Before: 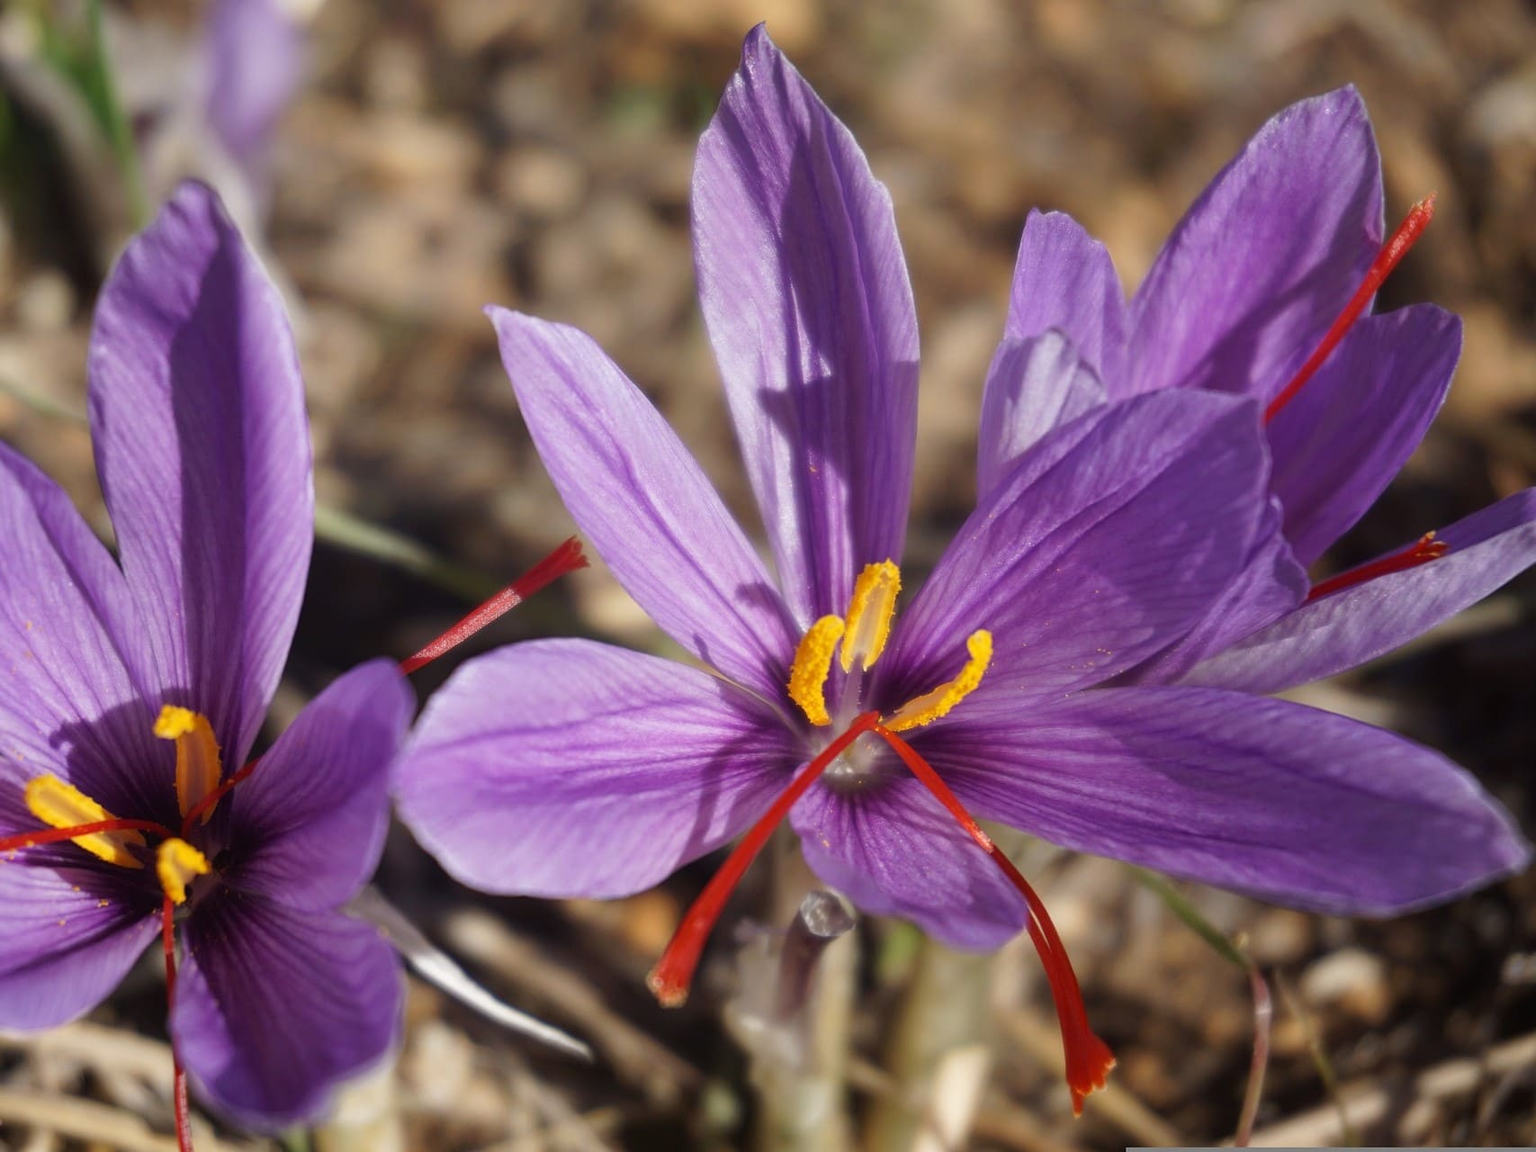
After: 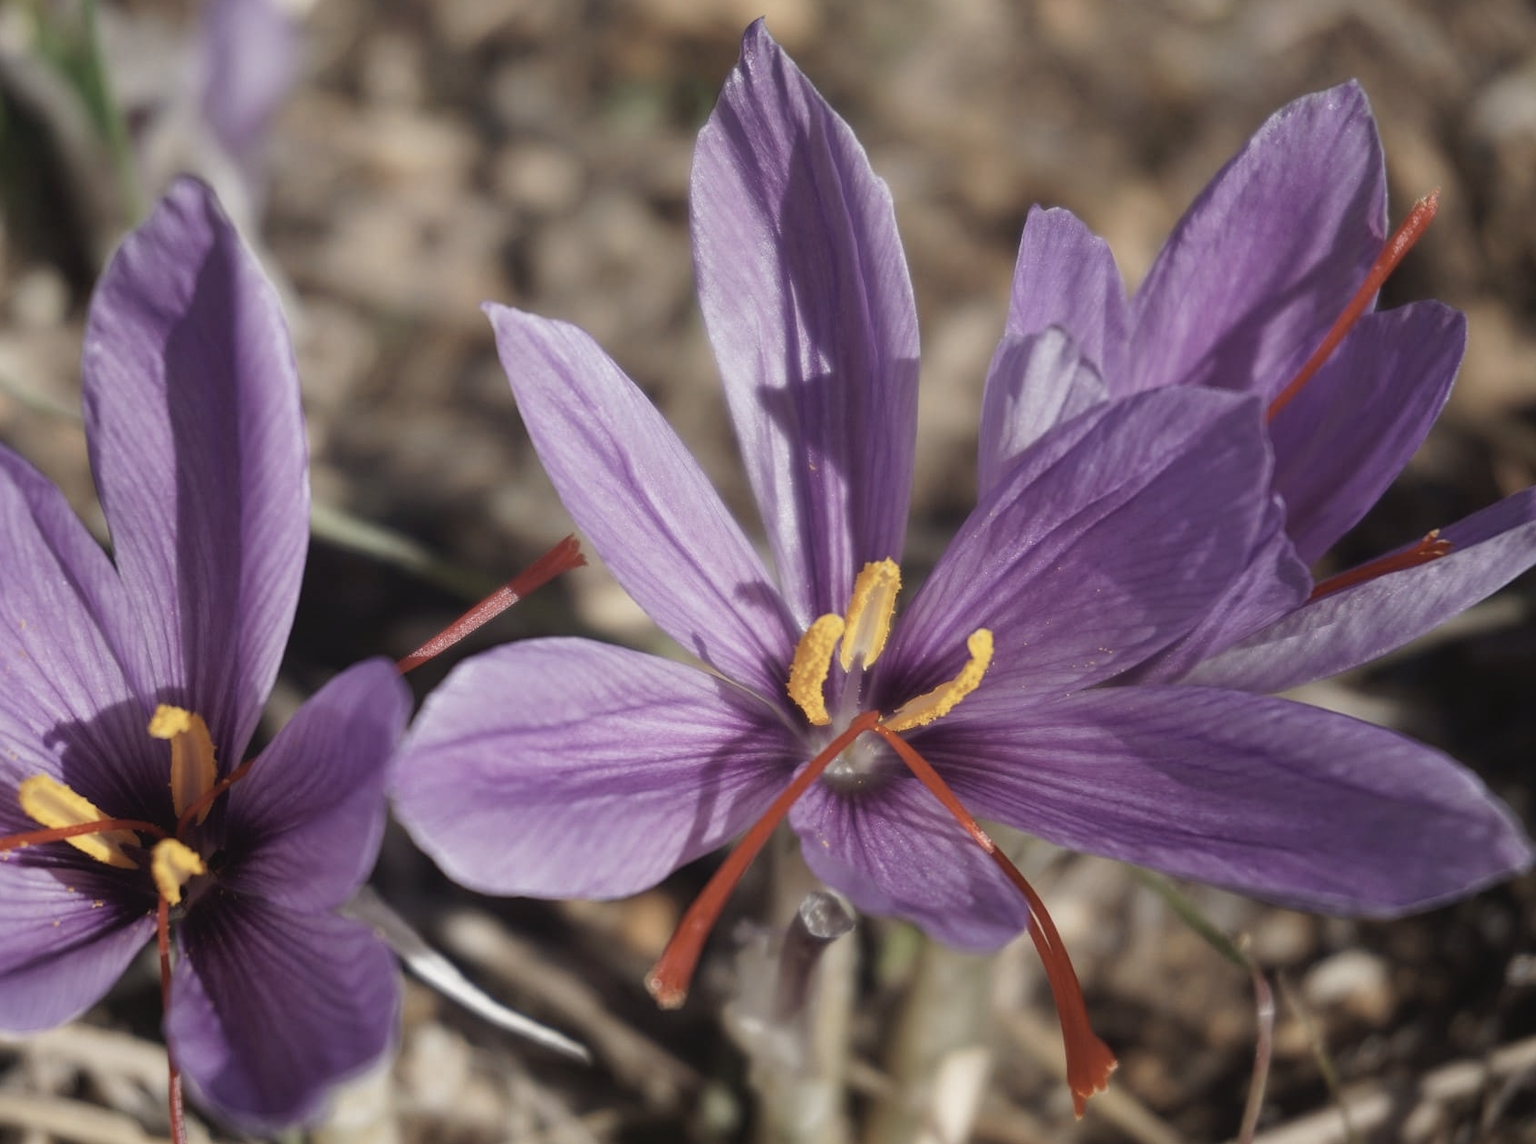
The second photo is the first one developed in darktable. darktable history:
contrast brightness saturation: contrast -0.056, saturation -0.403
crop: left 0.462%, top 0.527%, right 0.234%, bottom 0.755%
